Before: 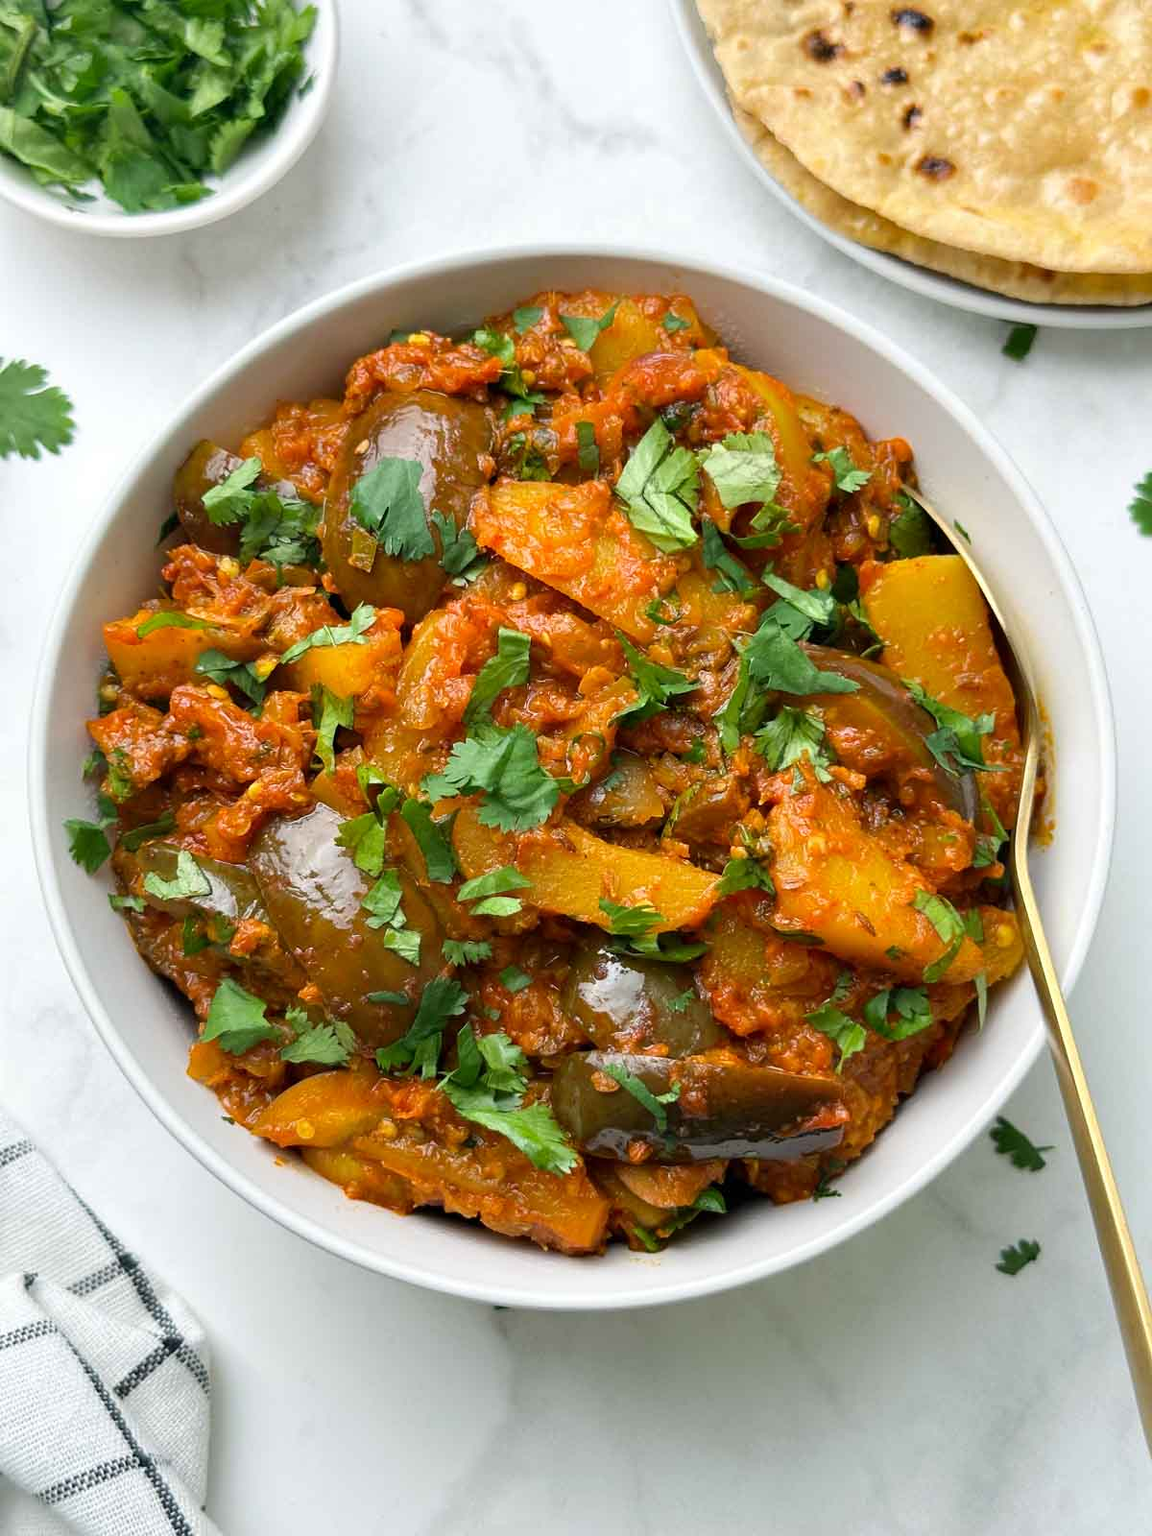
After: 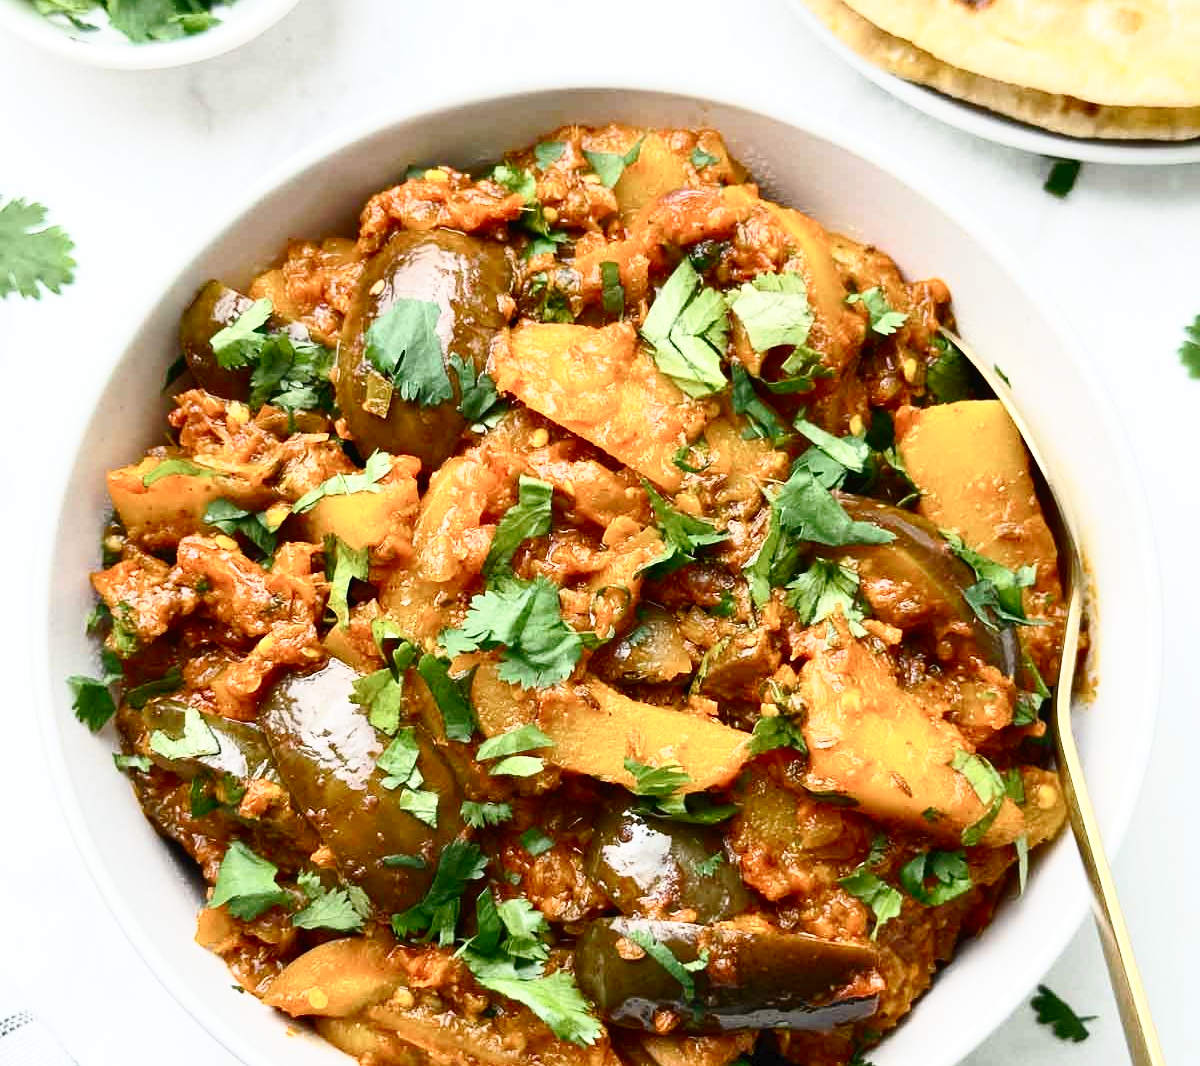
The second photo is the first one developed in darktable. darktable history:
tone curve: curves: ch0 [(0, 0) (0.003, 0.022) (0.011, 0.025) (0.025, 0.032) (0.044, 0.055) (0.069, 0.089) (0.1, 0.133) (0.136, 0.18) (0.177, 0.231) (0.224, 0.291) (0.277, 0.35) (0.335, 0.42) (0.399, 0.496) (0.468, 0.561) (0.543, 0.632) (0.623, 0.706) (0.709, 0.783) (0.801, 0.865) (0.898, 0.947) (1, 1)], preserve colors none
contrast brightness saturation: contrast 0.39, brightness 0.1
crop: top 11.166%, bottom 22.168%
